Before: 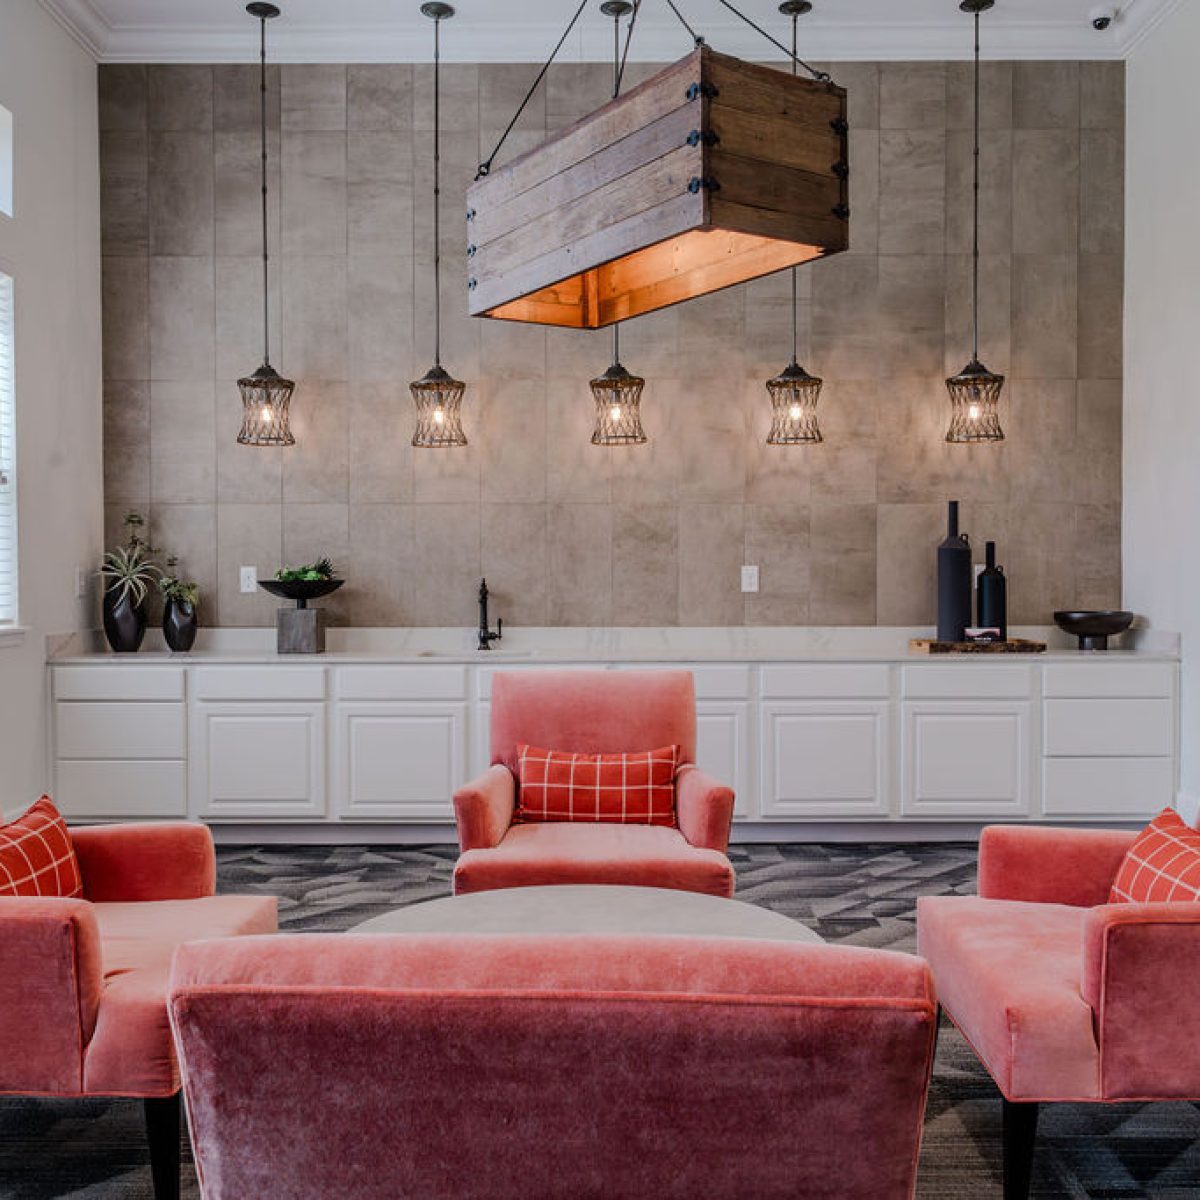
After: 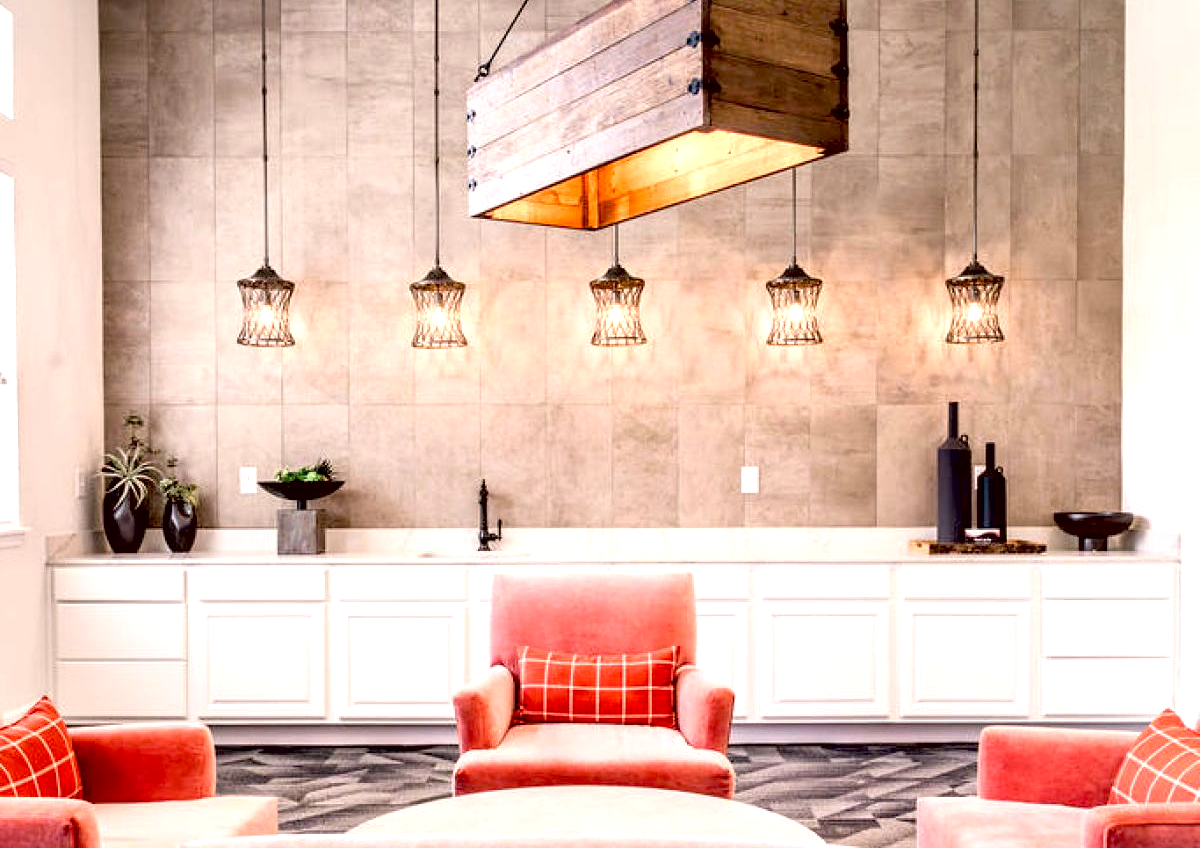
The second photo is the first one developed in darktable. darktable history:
color correction: highlights a* 6.27, highlights b* 8.19, shadows a* 5.94, shadows b* 7.23, saturation 0.9
crop and rotate: top 8.293%, bottom 20.996%
exposure: black level correction 0.009, exposure 1.425 EV, compensate highlight preservation false
